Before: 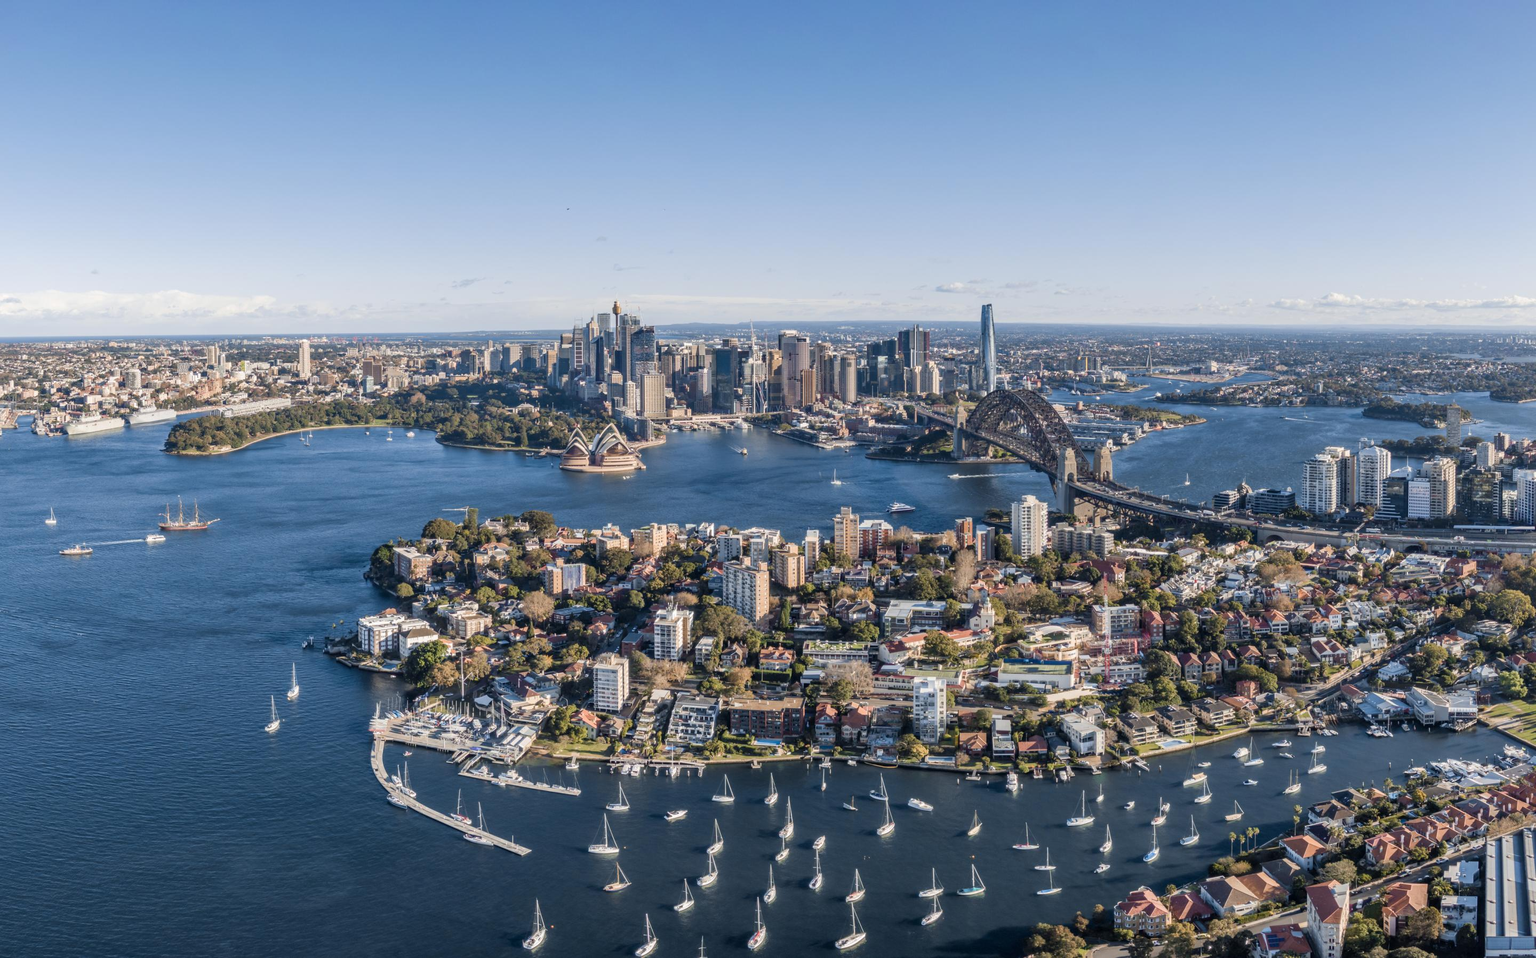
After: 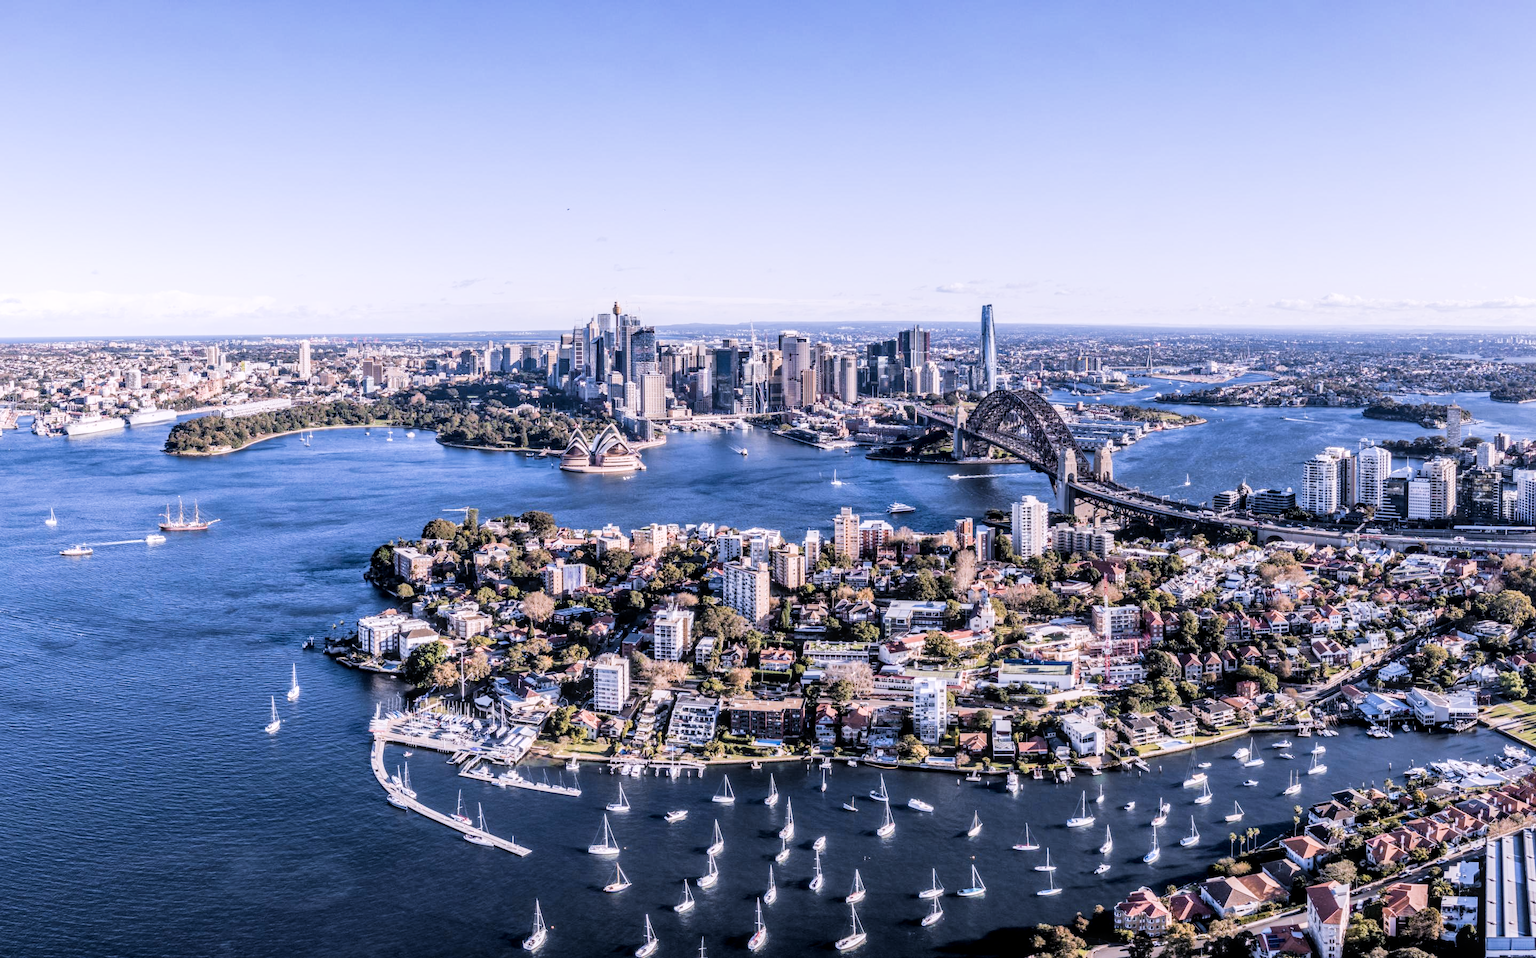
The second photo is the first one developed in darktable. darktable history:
white balance: red 1.042, blue 1.17
exposure: black level correction 0.001, exposure 0.5 EV, compensate exposure bias true, compensate highlight preservation false
filmic rgb: black relative exposure -5 EV, white relative exposure 3.5 EV, hardness 3.19, contrast 1.4, highlights saturation mix -50%
local contrast: on, module defaults
